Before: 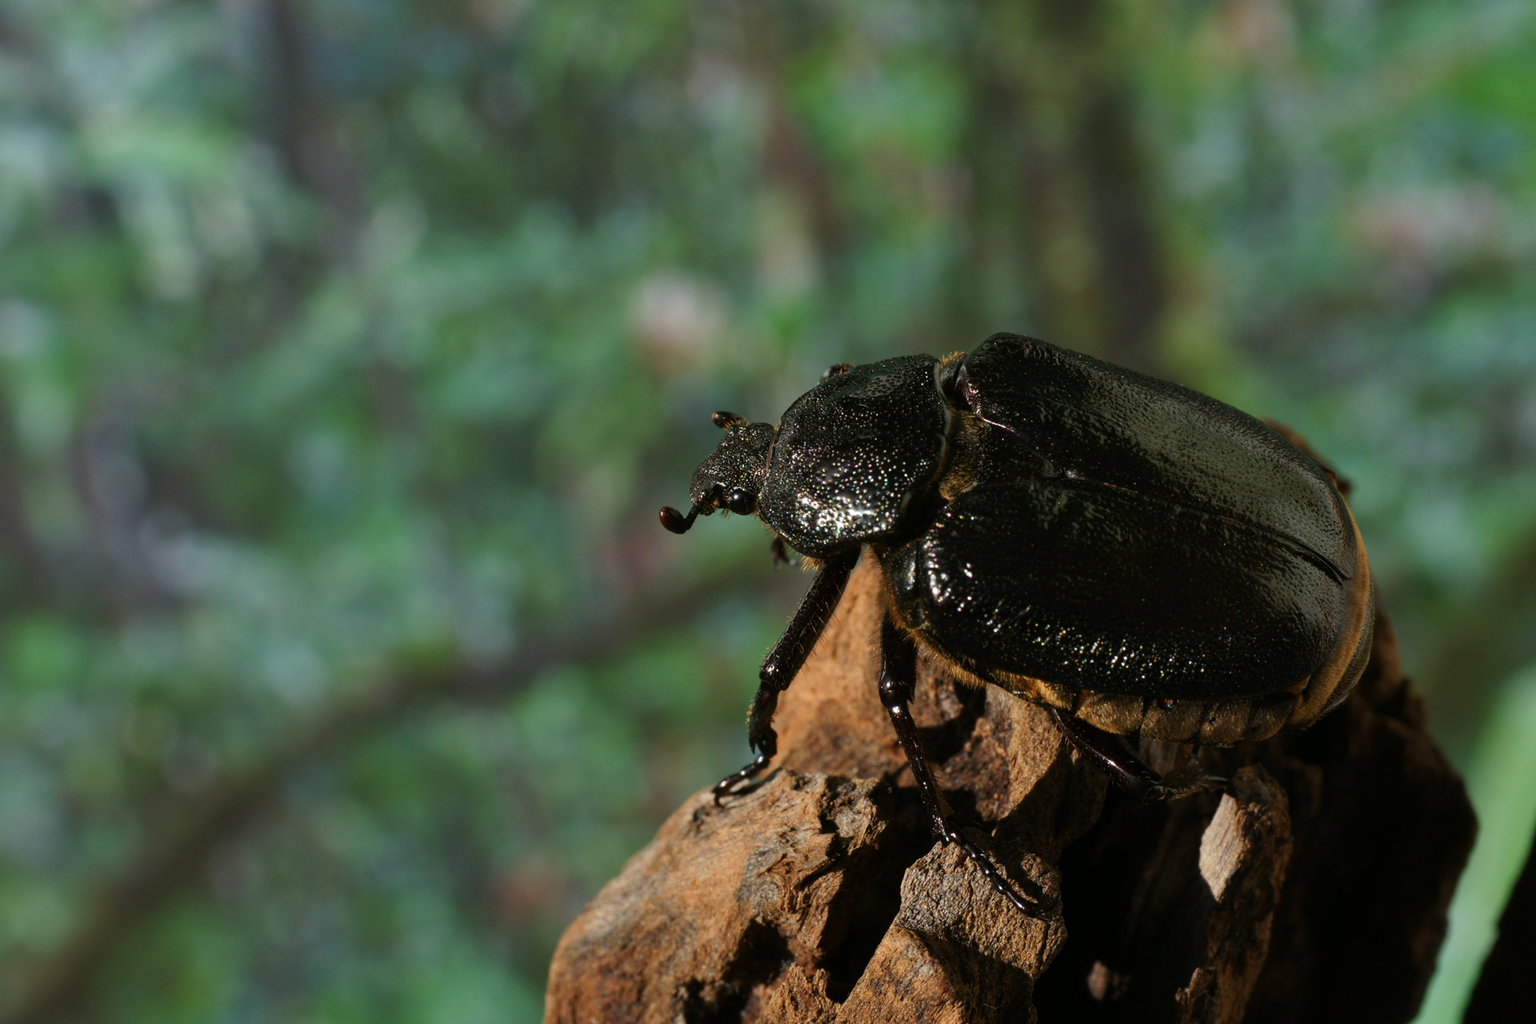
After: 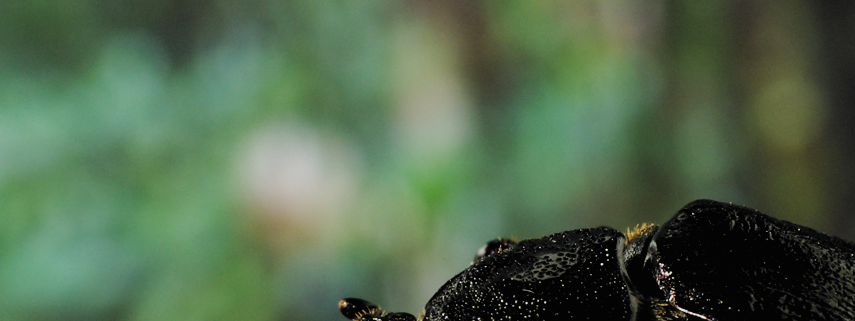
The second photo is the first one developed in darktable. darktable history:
crop: left 28.704%, top 16.879%, right 26.762%, bottom 57.986%
contrast brightness saturation: contrast 0.142, brightness 0.212
filmic rgb: black relative exposure -5.14 EV, white relative exposure 3.54 EV, hardness 3.16, contrast 1.185, highlights saturation mix -28.95%, add noise in highlights 0, preserve chrominance no, color science v3 (2019), use custom middle-gray values true, contrast in highlights soft
